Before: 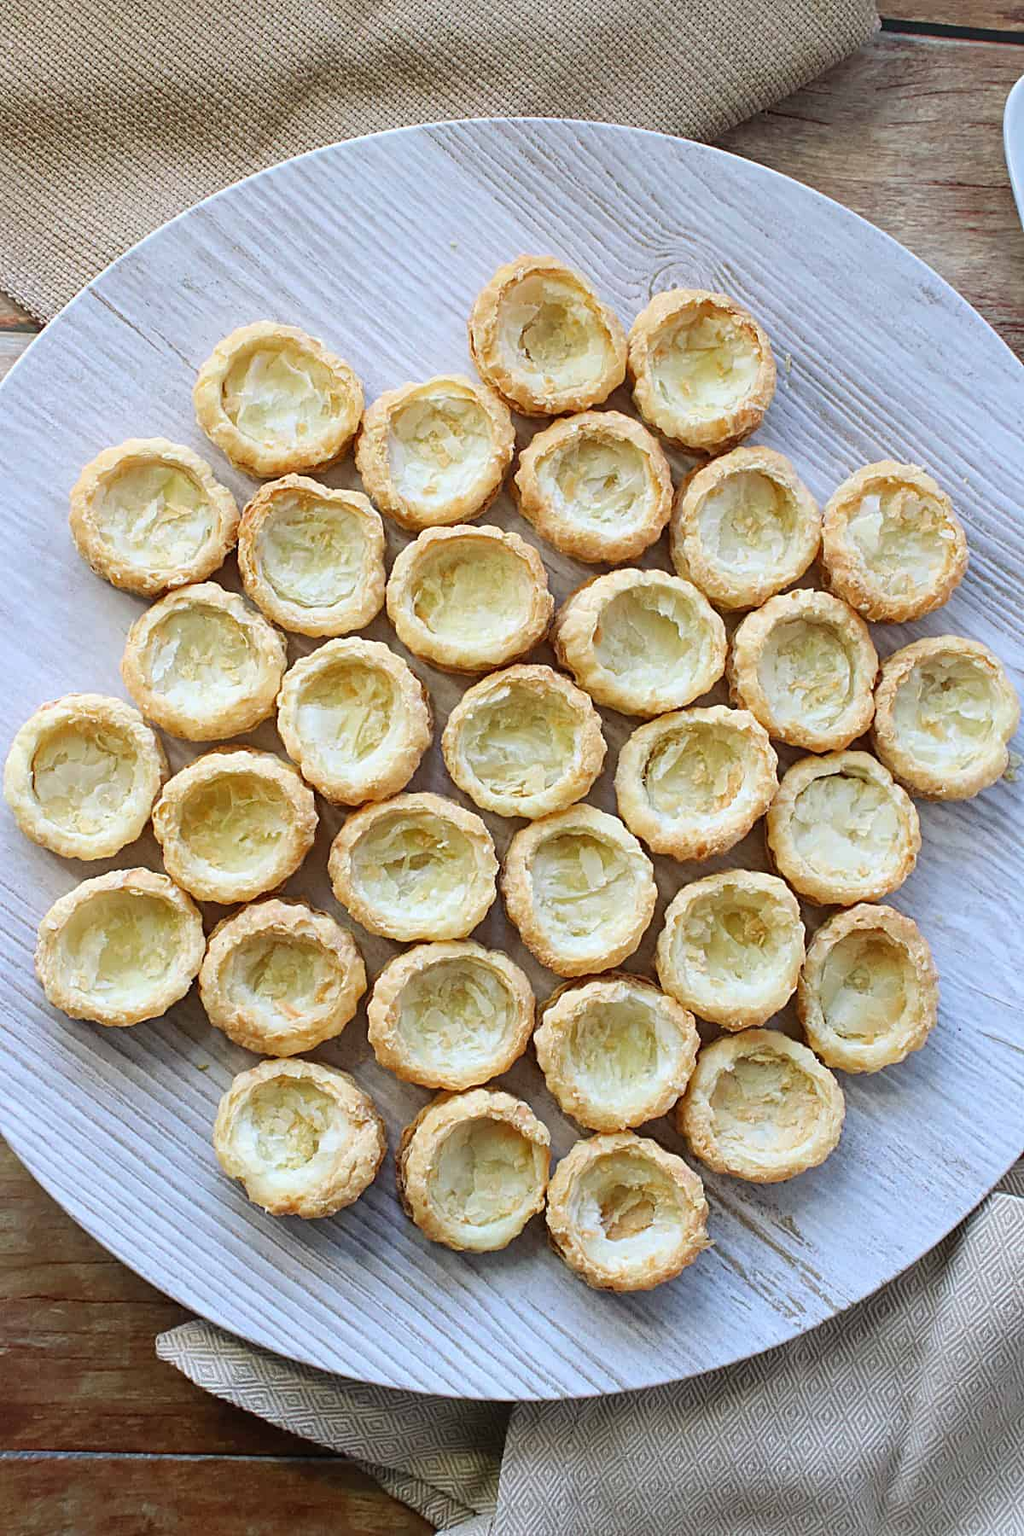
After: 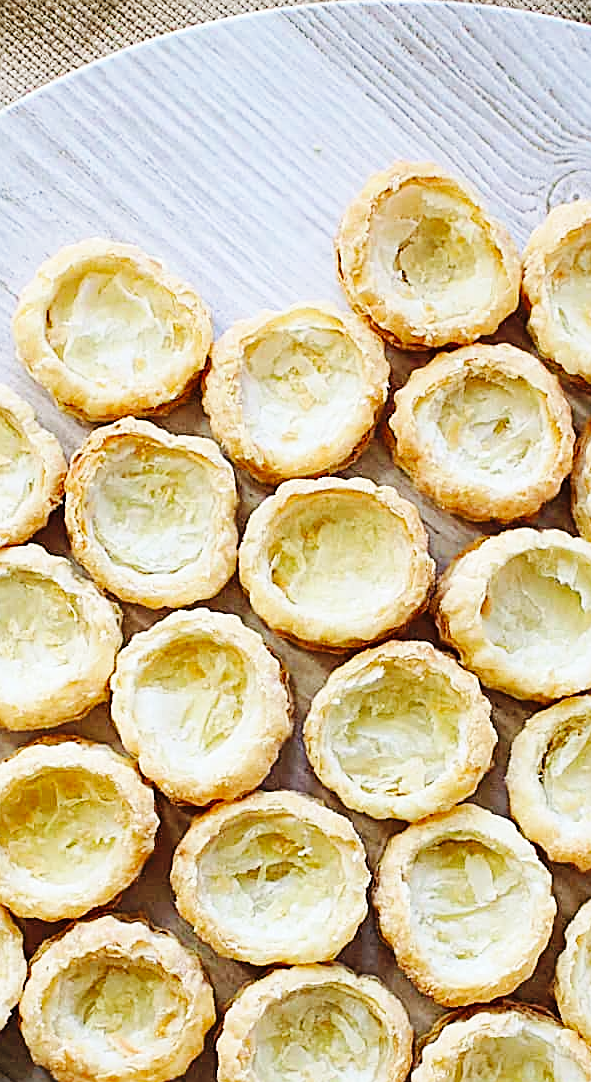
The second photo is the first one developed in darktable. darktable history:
sharpen: on, module defaults
crop: left 17.835%, top 7.675%, right 32.881%, bottom 32.213%
base curve: curves: ch0 [(0, 0) (0.036, 0.025) (0.121, 0.166) (0.206, 0.329) (0.605, 0.79) (1, 1)], preserve colors none
